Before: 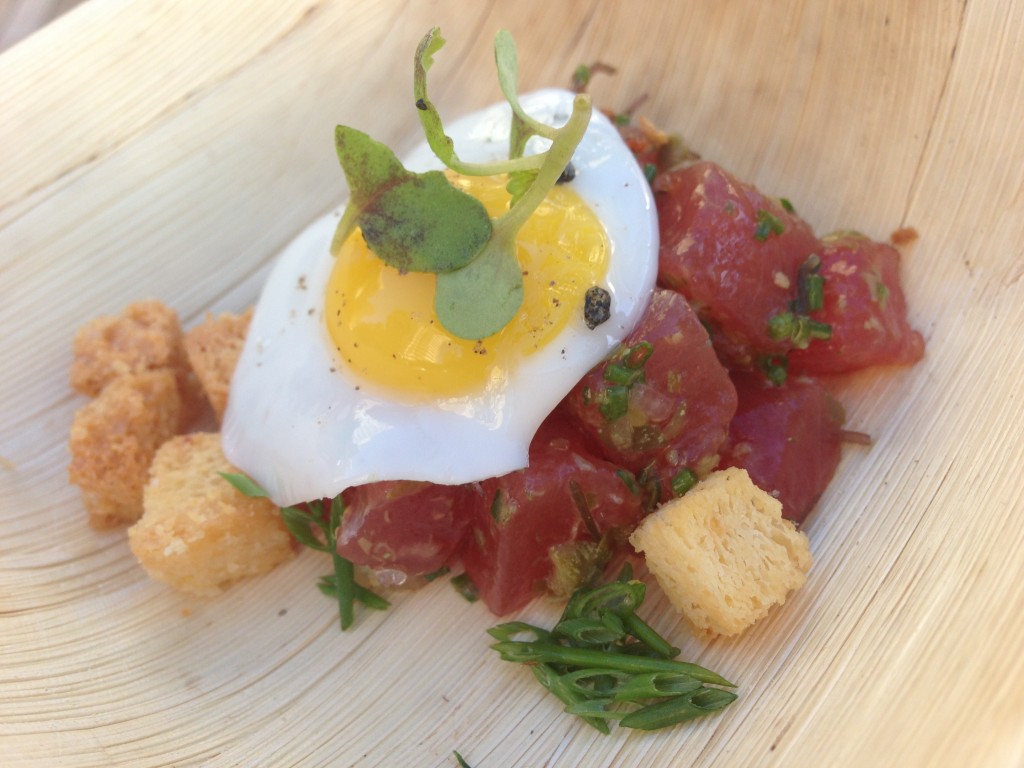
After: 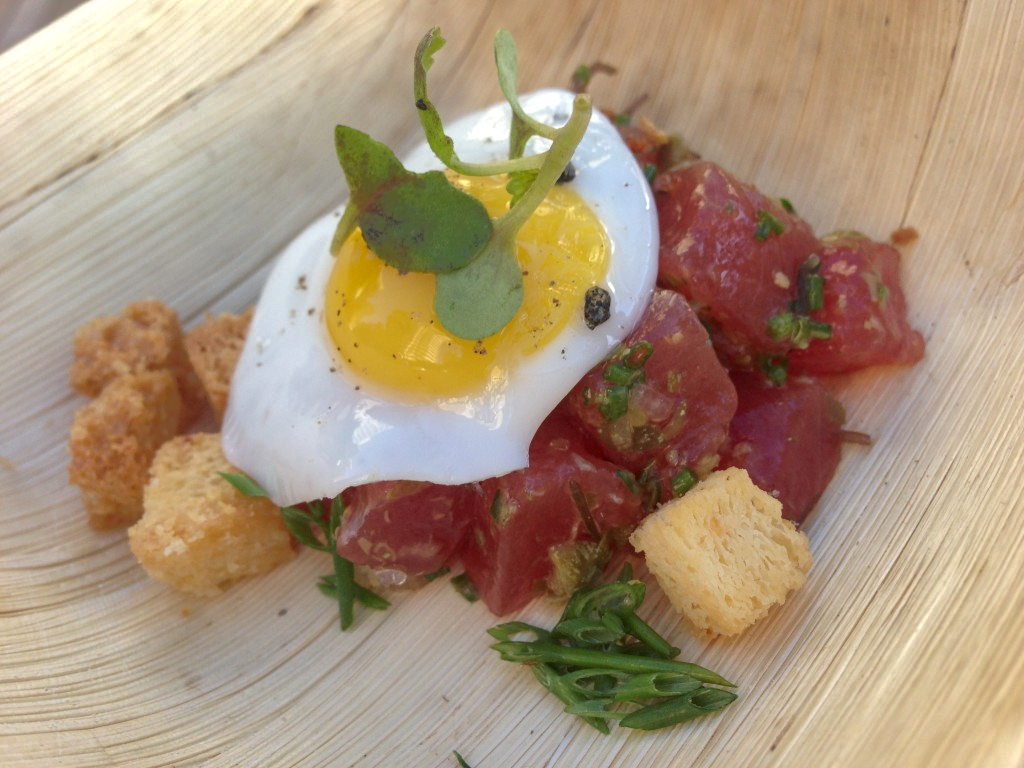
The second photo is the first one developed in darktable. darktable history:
shadows and highlights: highlights -60
local contrast: highlights 40%, shadows 60%, detail 136%, midtone range 0.514
